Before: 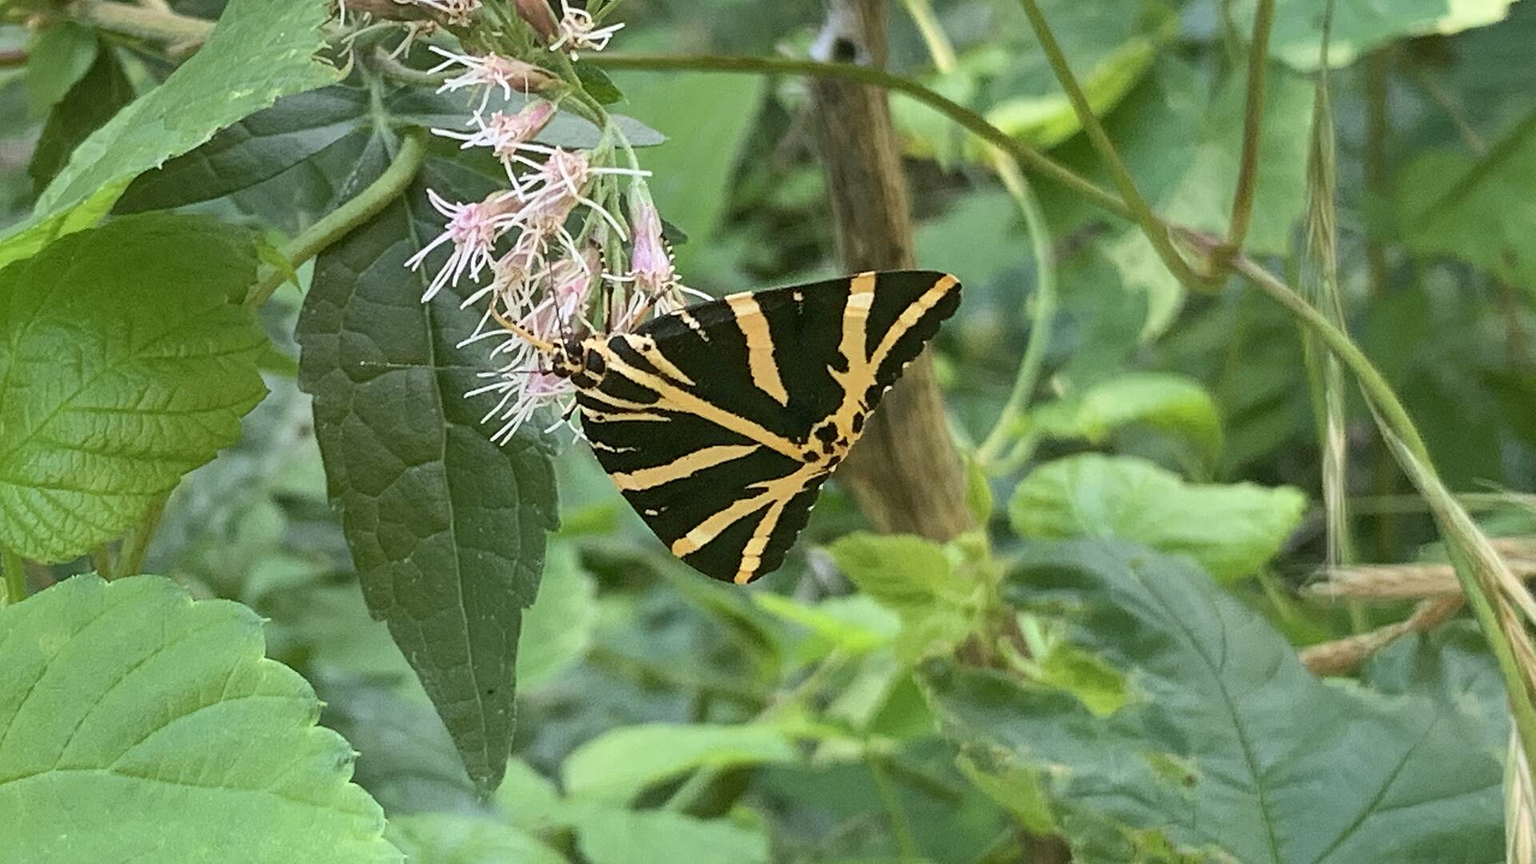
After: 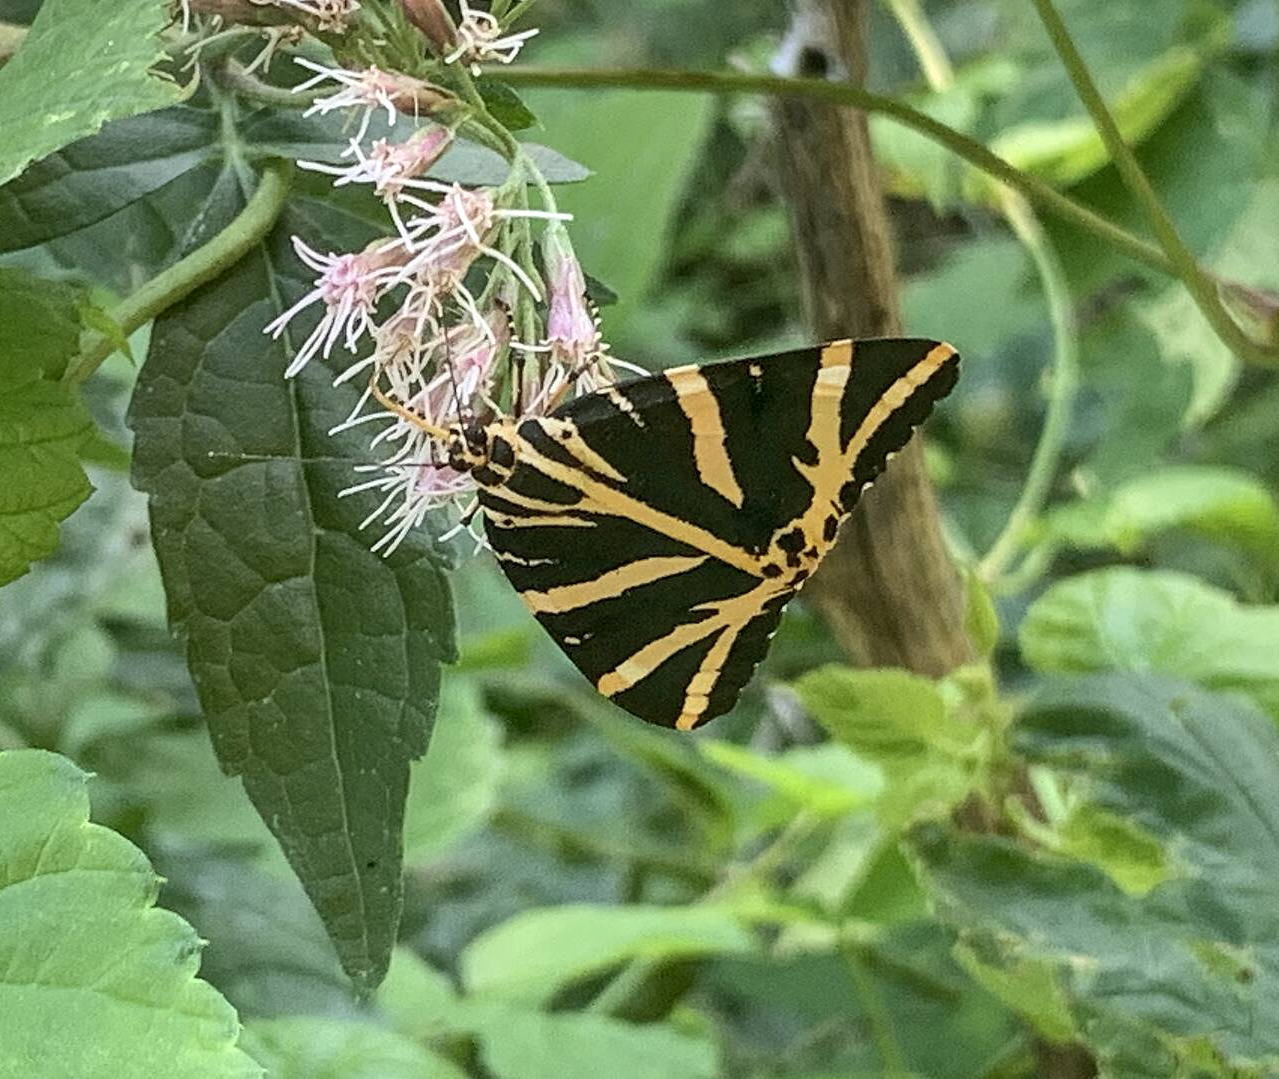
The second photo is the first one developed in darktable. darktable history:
local contrast: on, module defaults
crop and rotate: left 12.648%, right 20.685%
